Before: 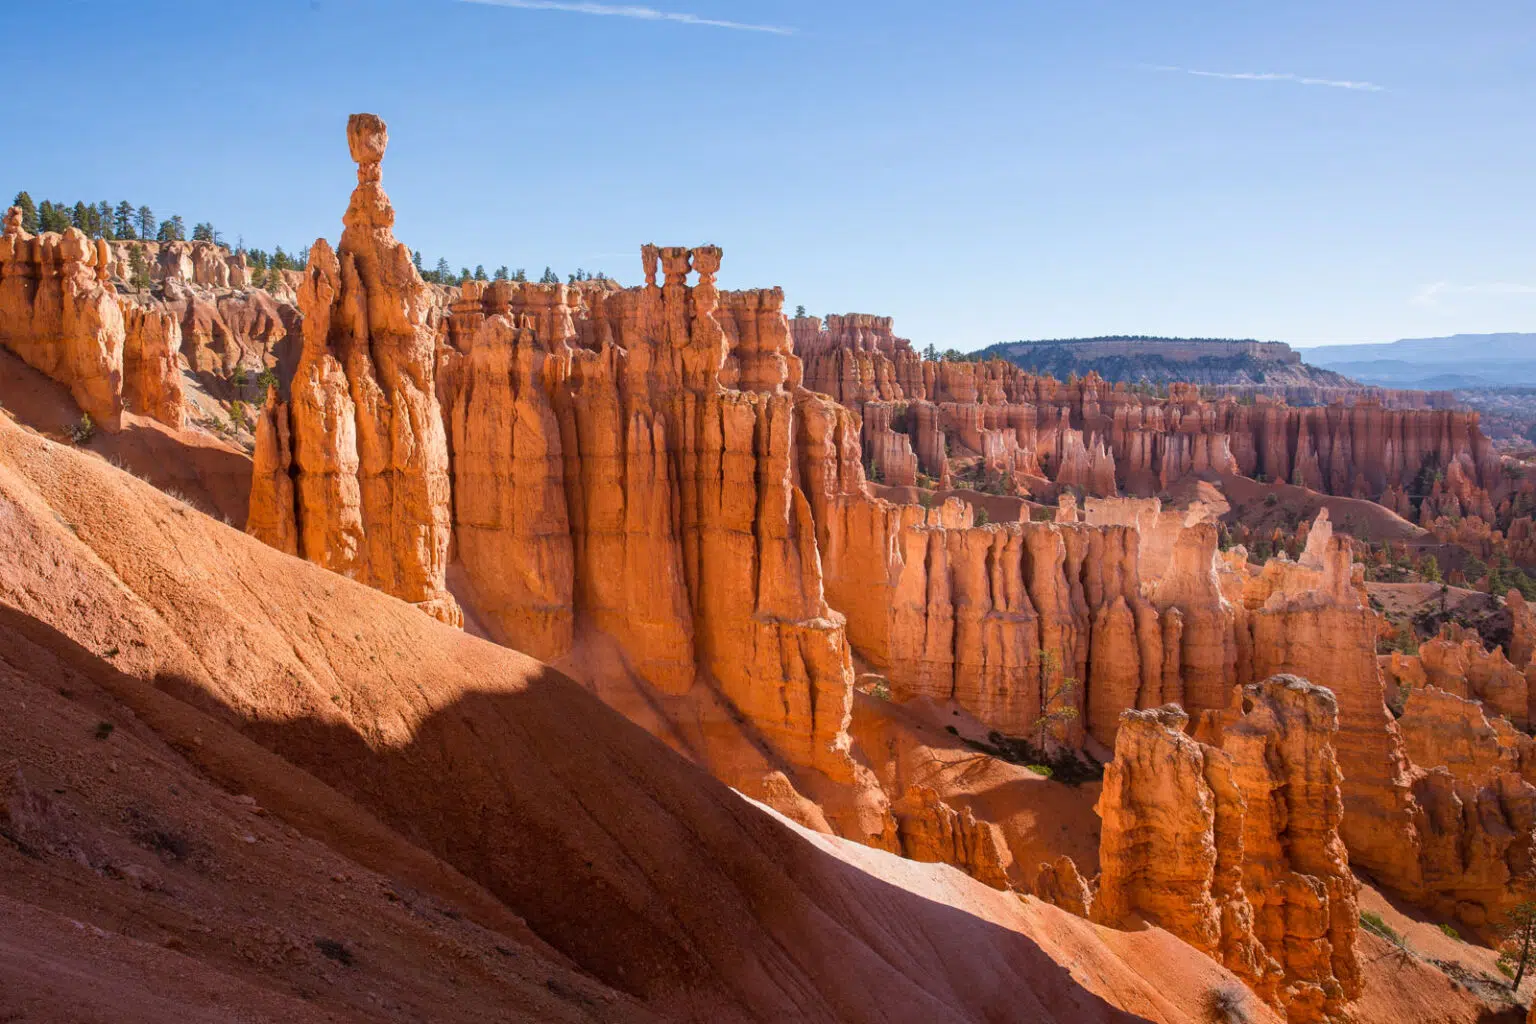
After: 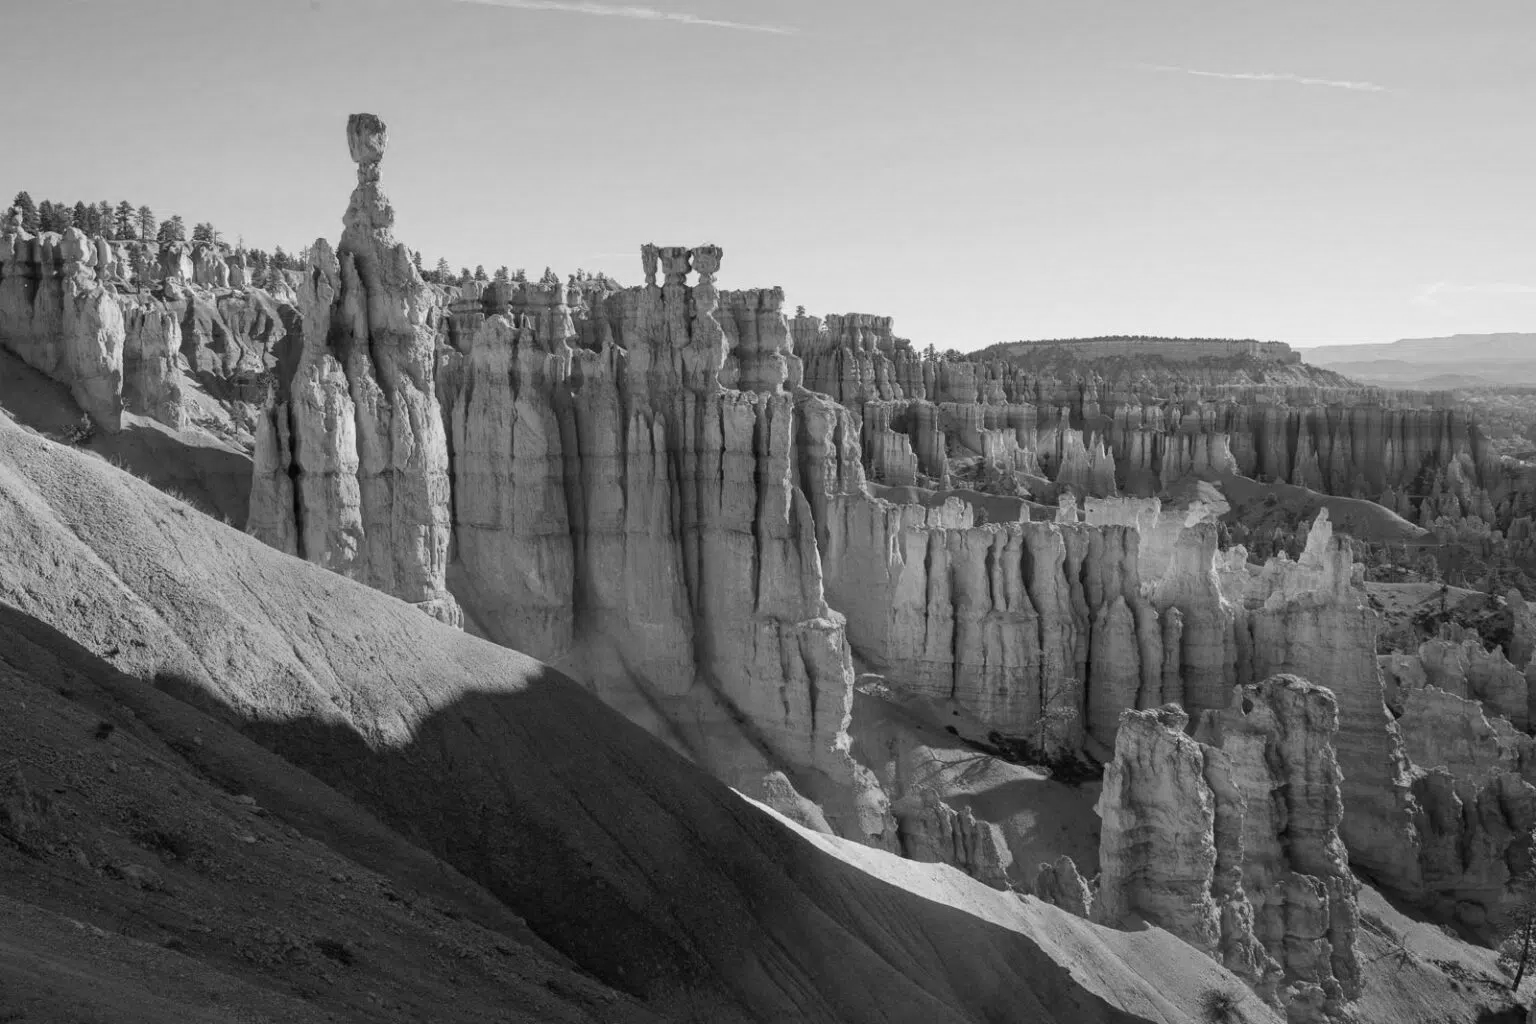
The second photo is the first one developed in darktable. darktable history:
color calibration: output gray [0.267, 0.423, 0.261, 0], illuminant as shot in camera, x 0.358, y 0.373, temperature 4628.91 K, clip negative RGB from gamut false
